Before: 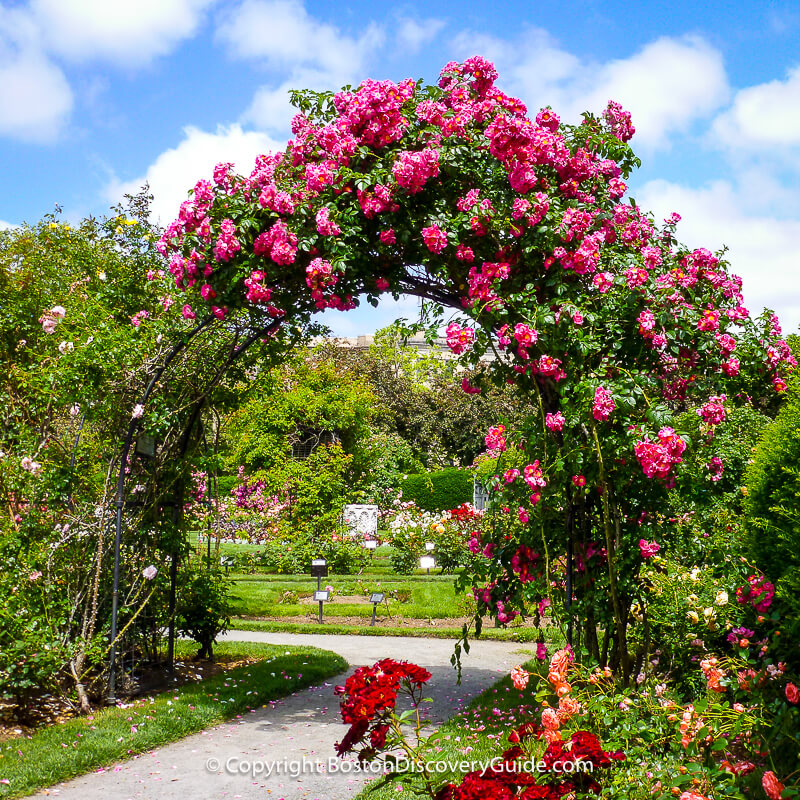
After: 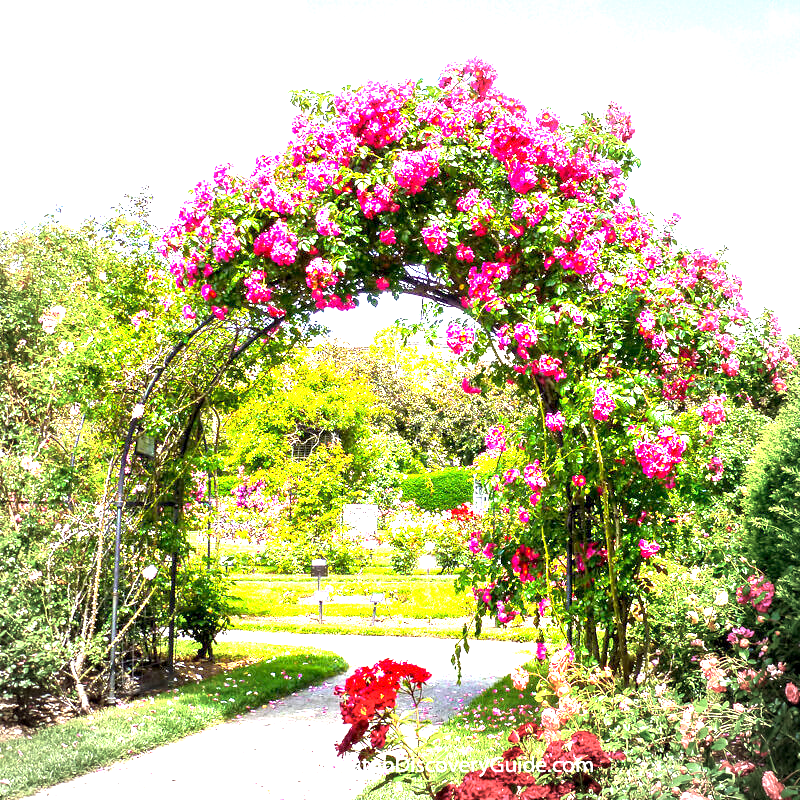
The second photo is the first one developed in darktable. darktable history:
vignetting: fall-off start 71.74%
exposure: black level correction 0.001, exposure 2.607 EV, compensate exposure bias true, compensate highlight preservation false
